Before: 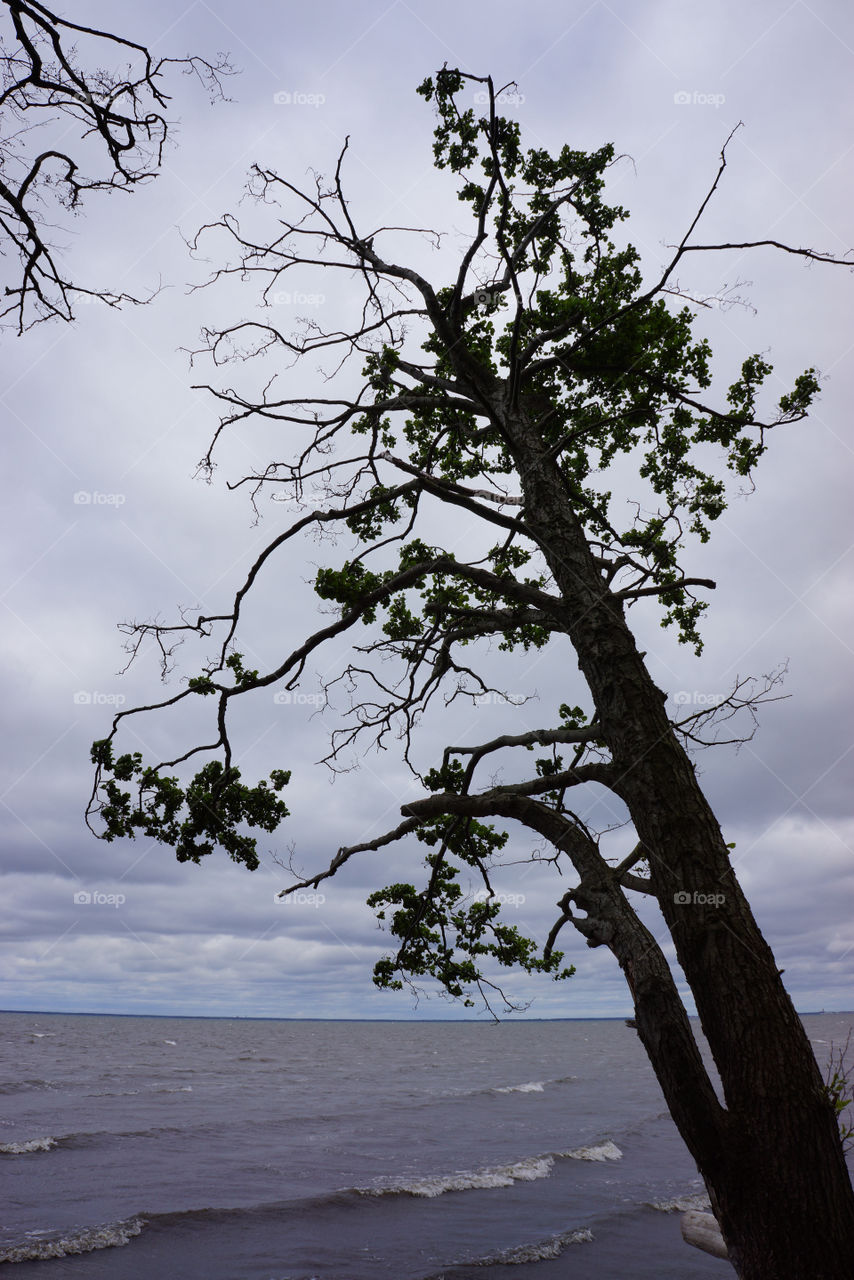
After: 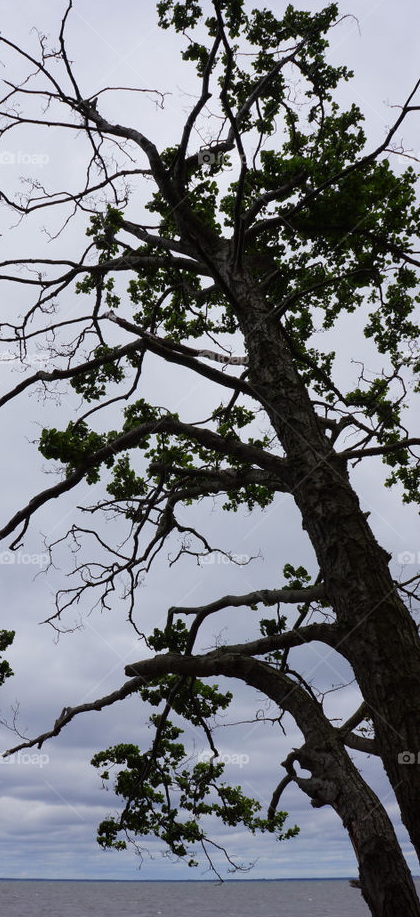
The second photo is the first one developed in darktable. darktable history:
crop: left 32.322%, top 10.975%, right 18.475%, bottom 17.32%
